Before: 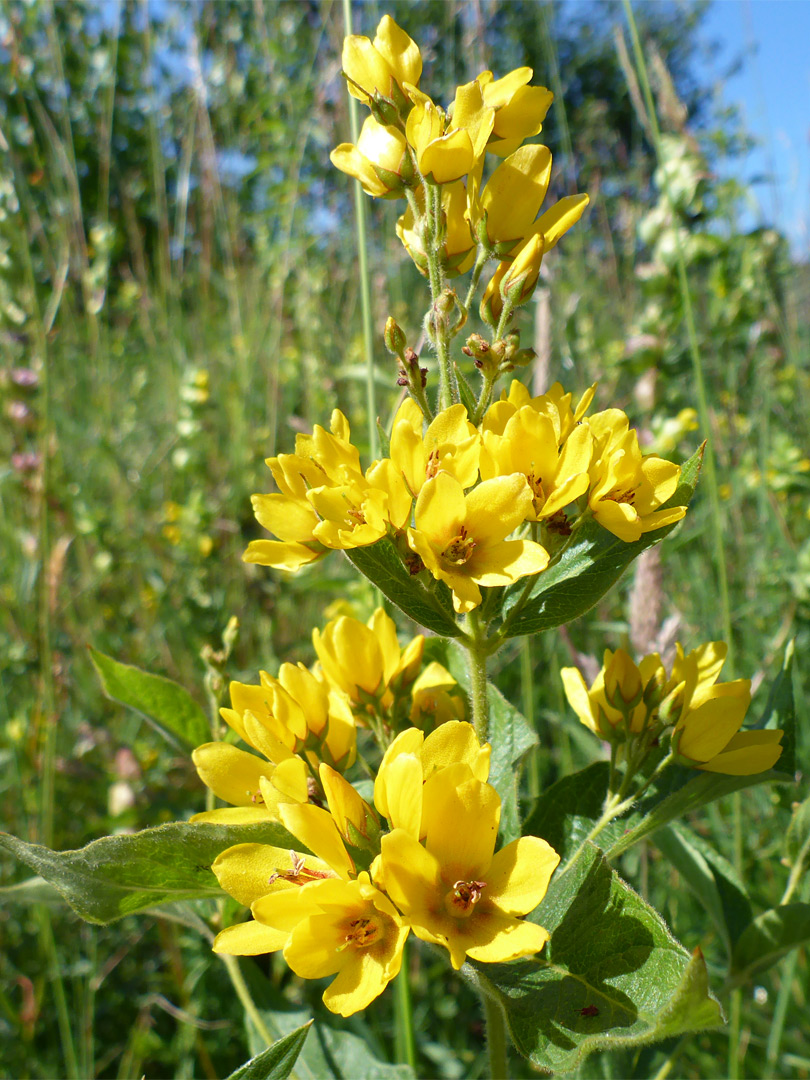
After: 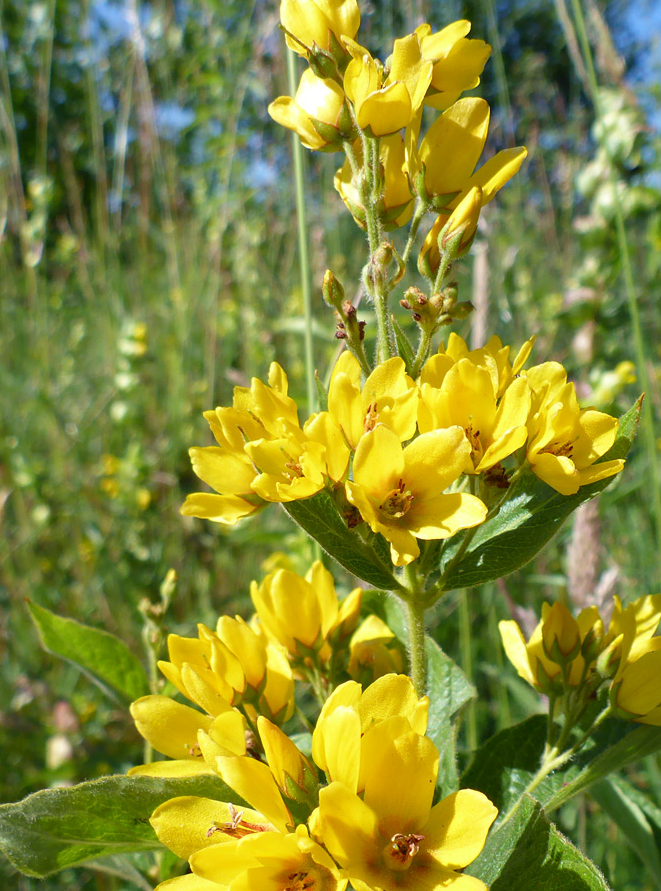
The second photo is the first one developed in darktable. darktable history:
crop and rotate: left 7.69%, top 4.479%, right 10.61%, bottom 12.991%
